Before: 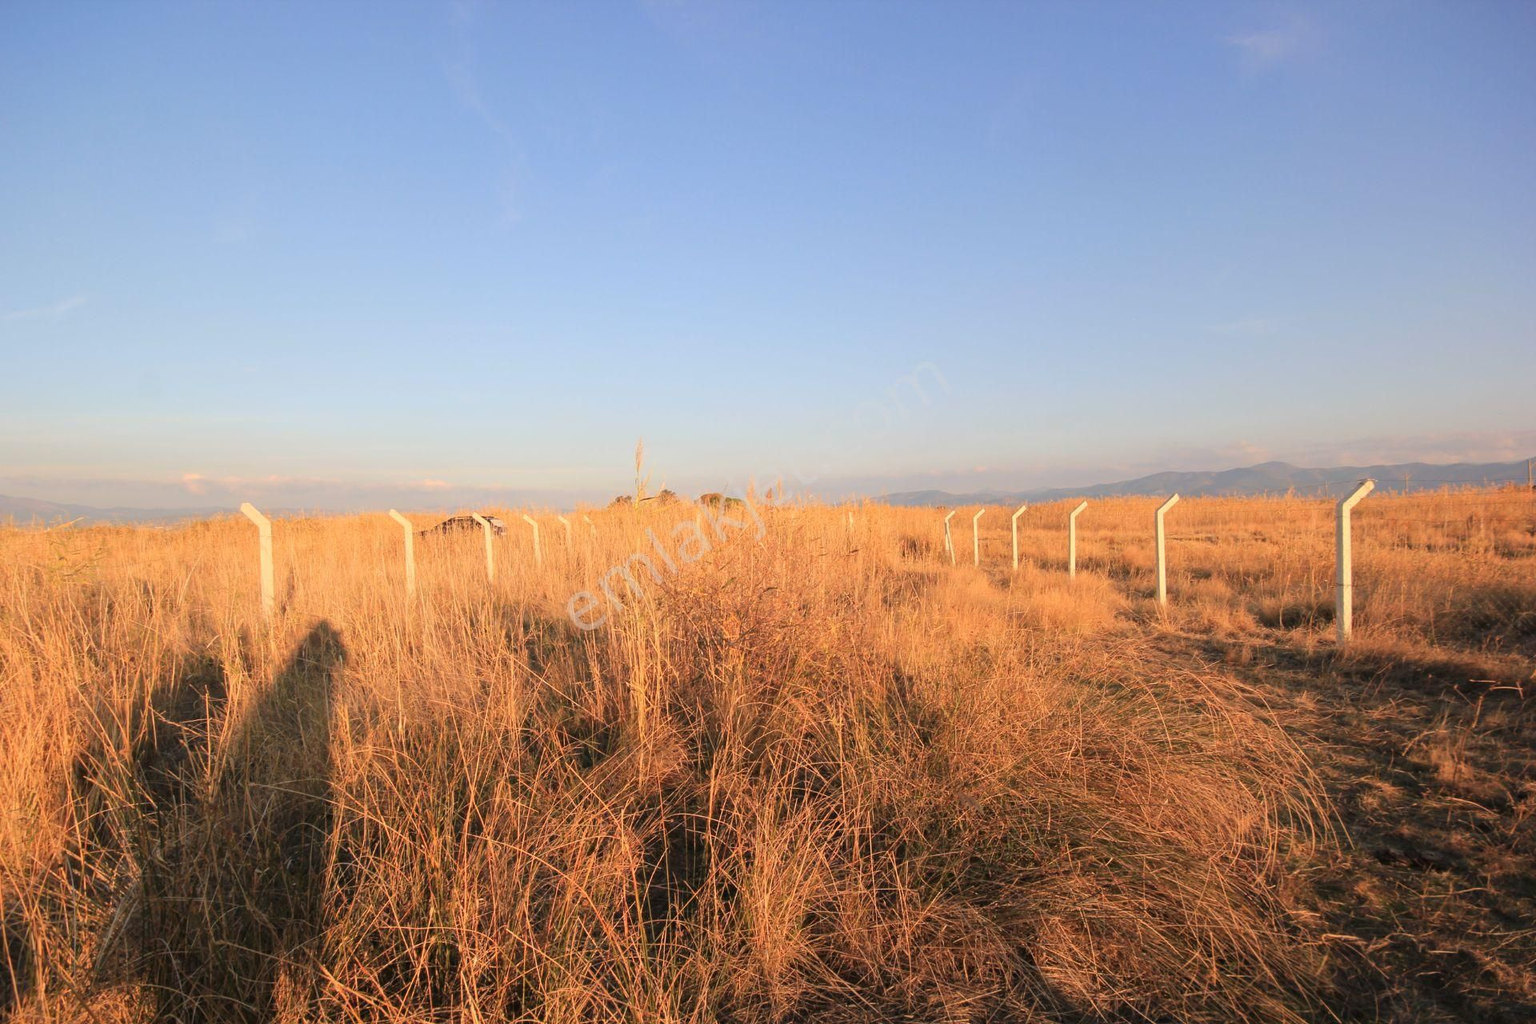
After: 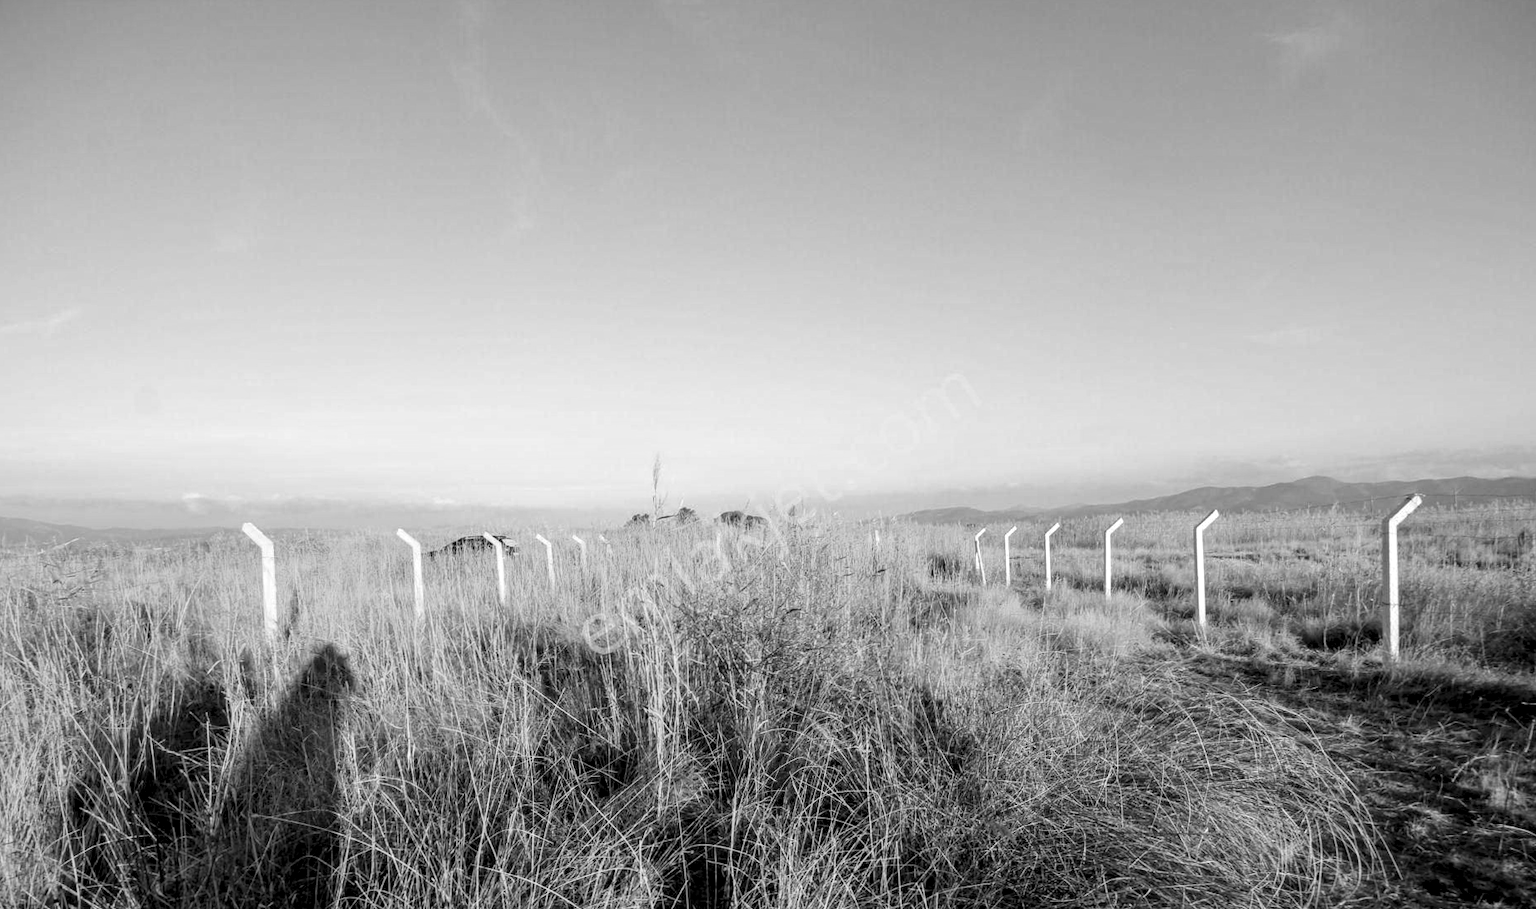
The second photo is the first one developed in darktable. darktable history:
white balance: red 0.98, blue 1.61
monochrome: a 2.21, b -1.33, size 2.2
local contrast: highlights 20%, shadows 70%, detail 170%
color correction: highlights a* 3.22, highlights b* 1.93, saturation 1.19
crop and rotate: angle 0.2°, left 0.275%, right 3.127%, bottom 14.18%
